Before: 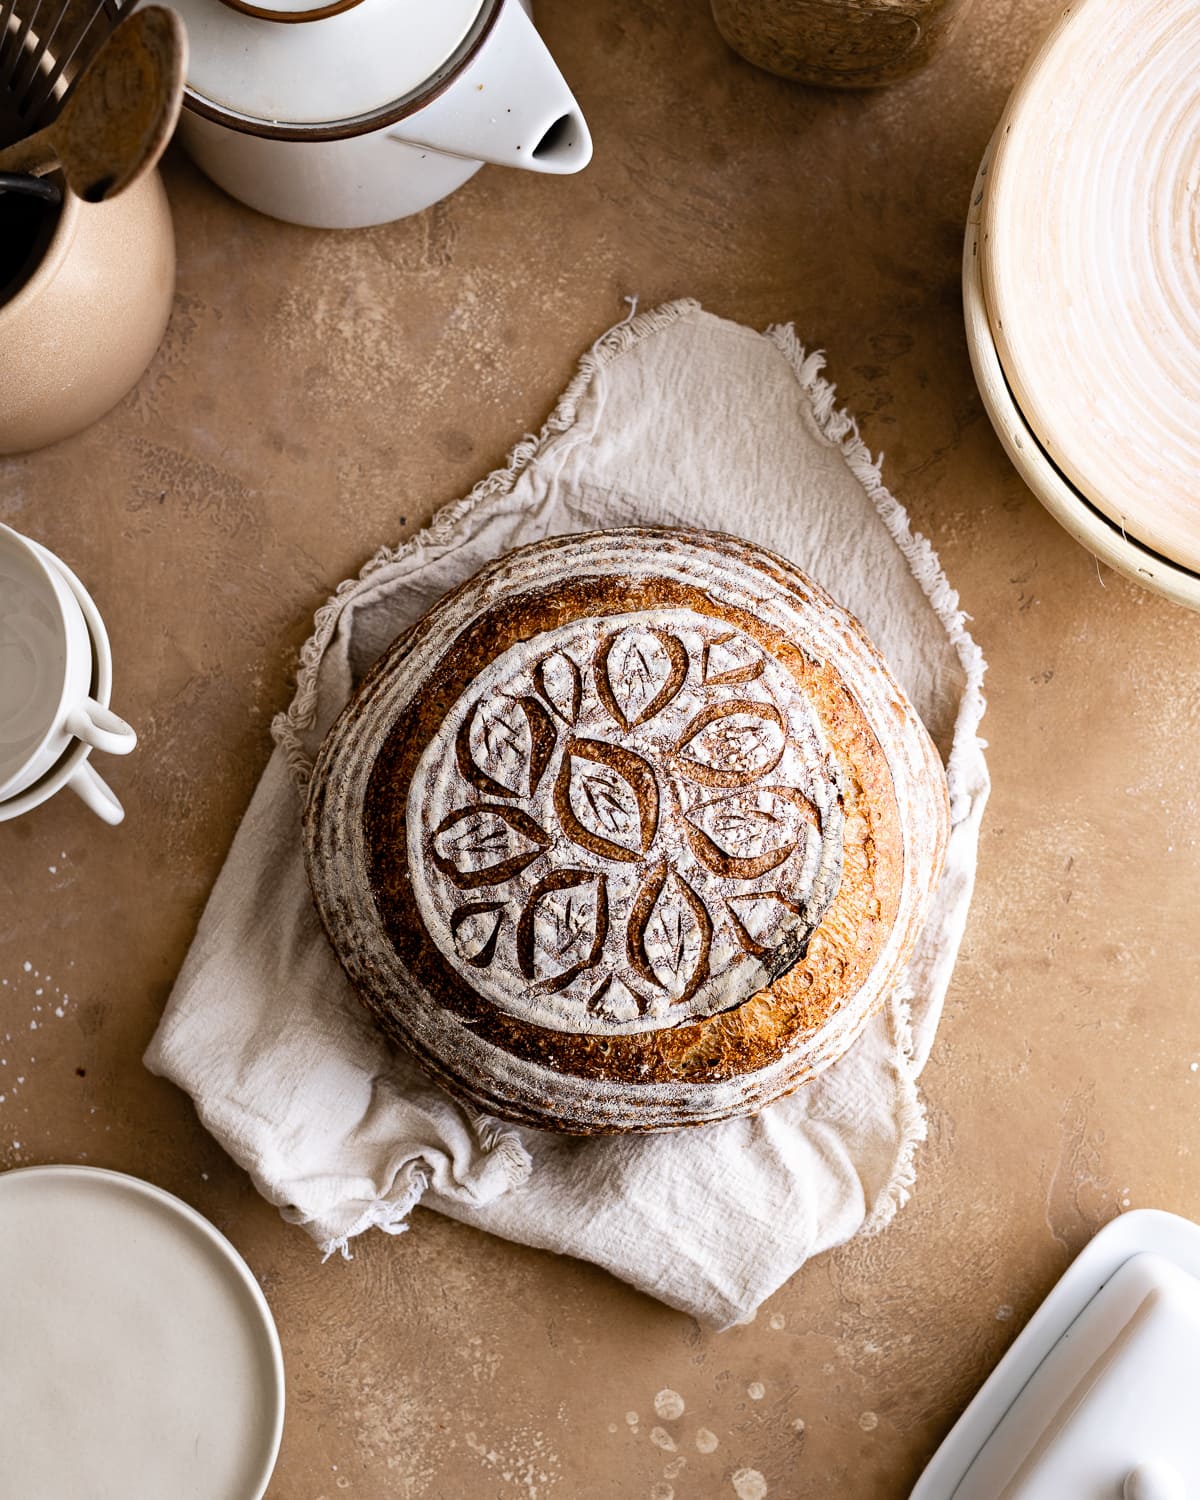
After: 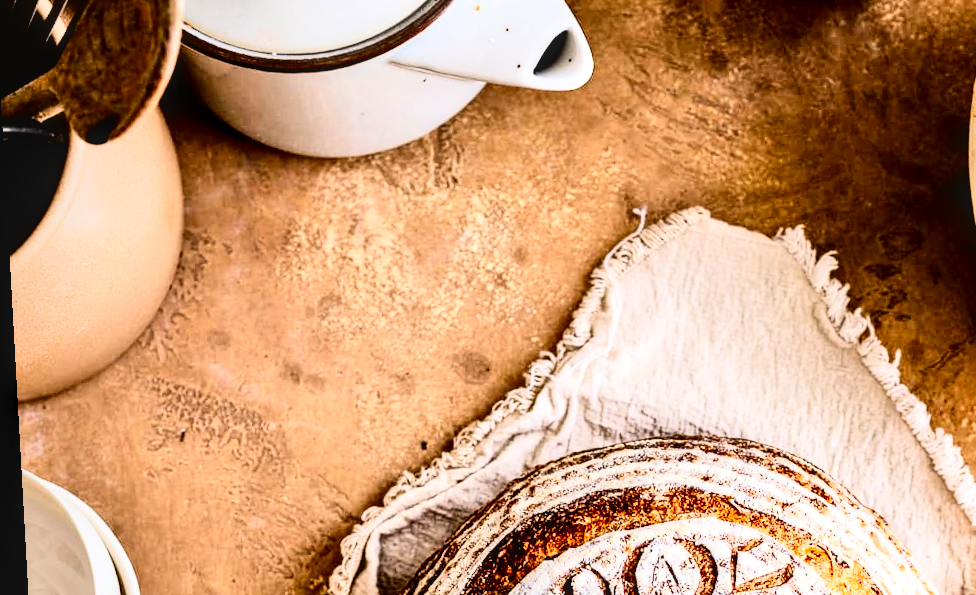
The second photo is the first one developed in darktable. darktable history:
rgb curve: curves: ch0 [(0, 0) (0.21, 0.15) (0.24, 0.21) (0.5, 0.75) (0.75, 0.96) (0.89, 0.99) (1, 1)]; ch1 [(0, 0.02) (0.21, 0.13) (0.25, 0.2) (0.5, 0.67) (0.75, 0.9) (0.89, 0.97) (1, 1)]; ch2 [(0, 0.02) (0.21, 0.13) (0.25, 0.2) (0.5, 0.67) (0.75, 0.9) (0.89, 0.97) (1, 1)], compensate middle gray true
rotate and perspective: rotation -3.18°, automatic cropping off
contrast brightness saturation: contrast 0.09, brightness -0.59, saturation 0.17
crop: left 0.579%, top 7.627%, right 23.167%, bottom 54.275%
local contrast: detail 130%
color balance rgb: linear chroma grading › global chroma -0.67%, saturation formula JzAzBz (2021)
tone equalizer: -7 EV 0.15 EV, -6 EV 0.6 EV, -5 EV 1.15 EV, -4 EV 1.33 EV, -3 EV 1.15 EV, -2 EV 0.6 EV, -1 EV 0.15 EV, mask exposure compensation -0.5 EV
